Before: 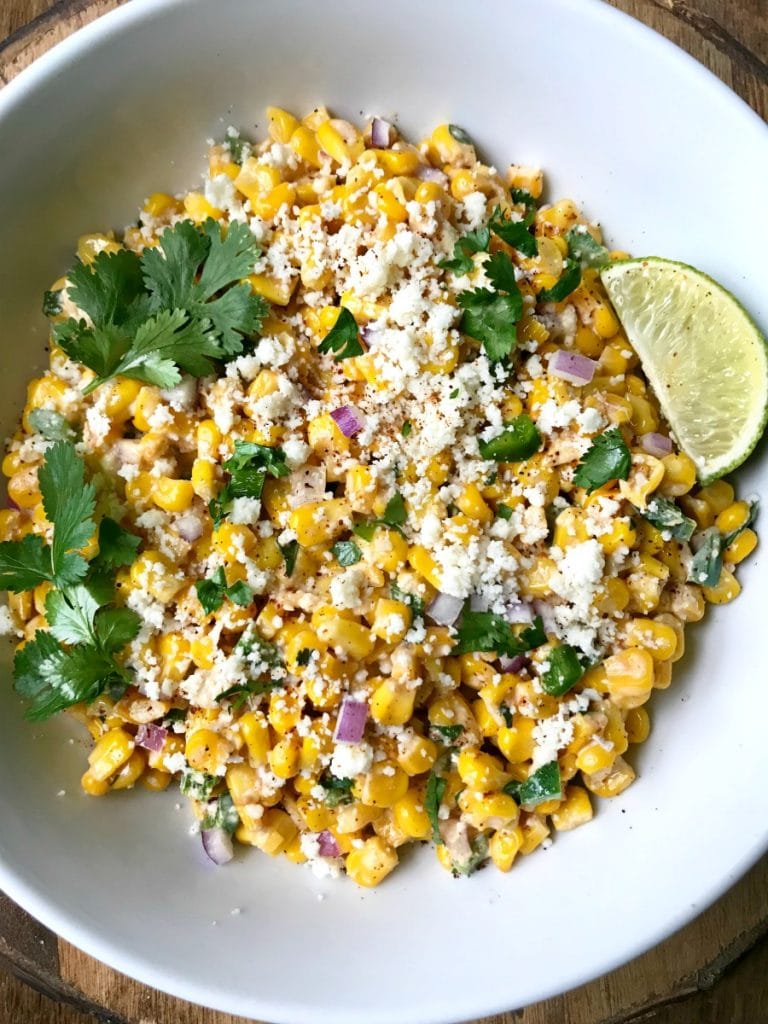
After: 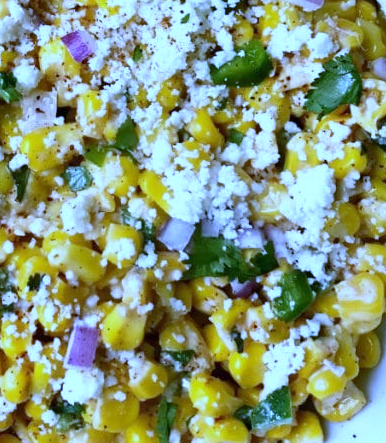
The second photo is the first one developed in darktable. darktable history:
white balance: red 0.766, blue 1.537
crop: left 35.03%, top 36.625%, right 14.663%, bottom 20.057%
